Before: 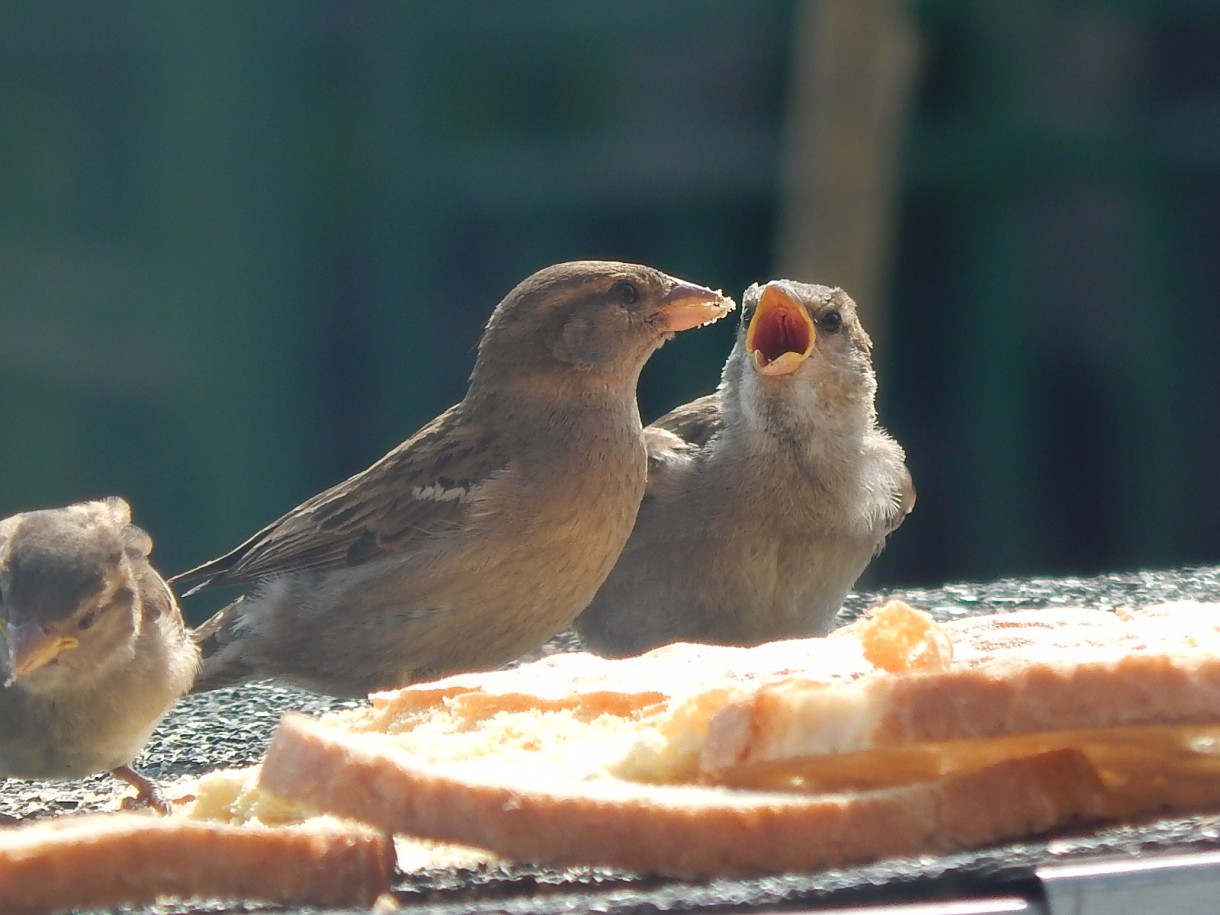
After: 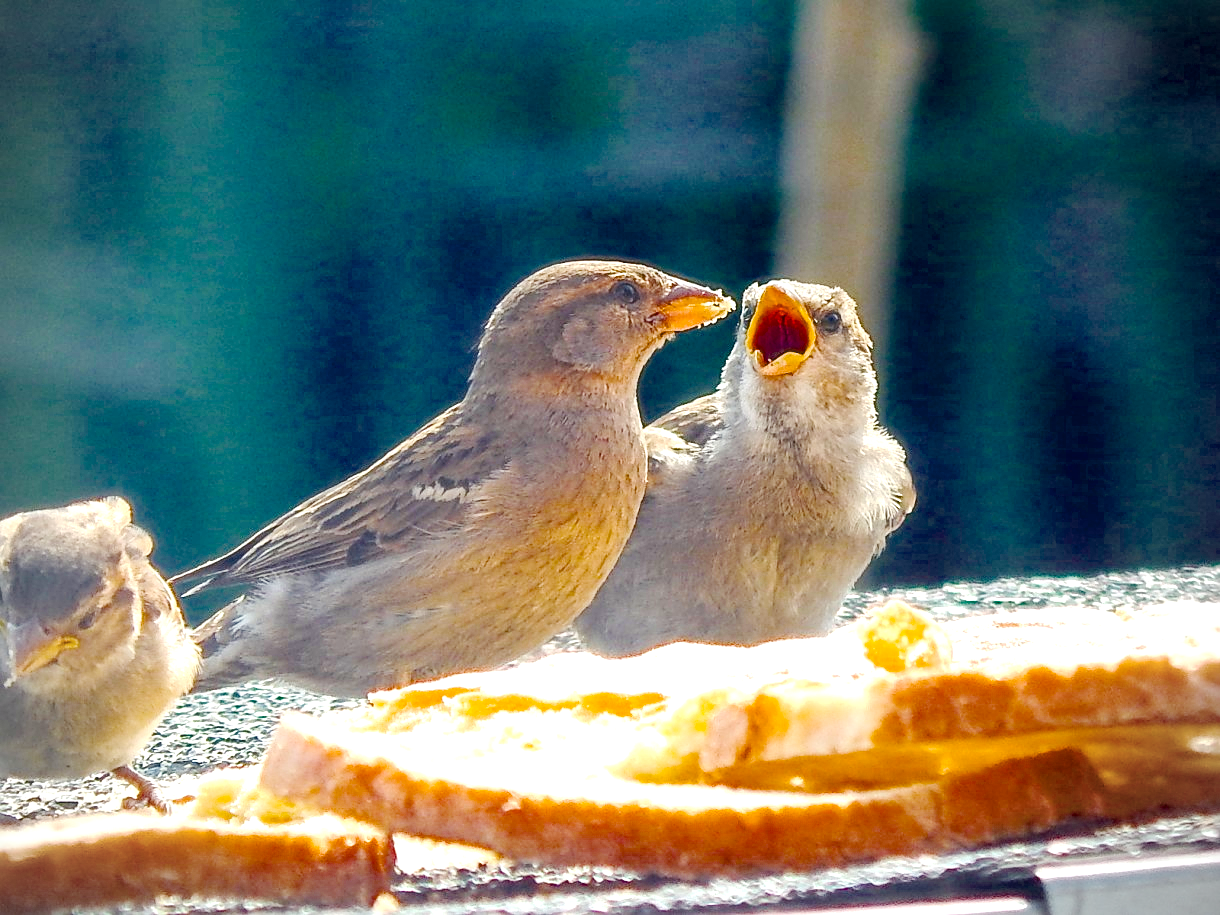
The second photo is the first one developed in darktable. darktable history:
exposure: black level correction 0.001, exposure 0.499 EV, compensate exposure bias true, compensate highlight preservation false
contrast brightness saturation: contrast 0.146, brightness 0.044
sharpen: radius 2.512, amount 0.332
vignetting: on, module defaults
color balance rgb: shadows lift › chroma 3.338%, shadows lift › hue 280.65°, perceptual saturation grading › global saturation 37.174%, perceptual saturation grading › shadows 35.102%, global vibrance 9.186%, contrast 15.359%, saturation formula JzAzBz (2021)
local contrast: on, module defaults
base curve: curves: ch0 [(0, 0) (0.158, 0.273) (0.879, 0.895) (1, 1)], preserve colors none
